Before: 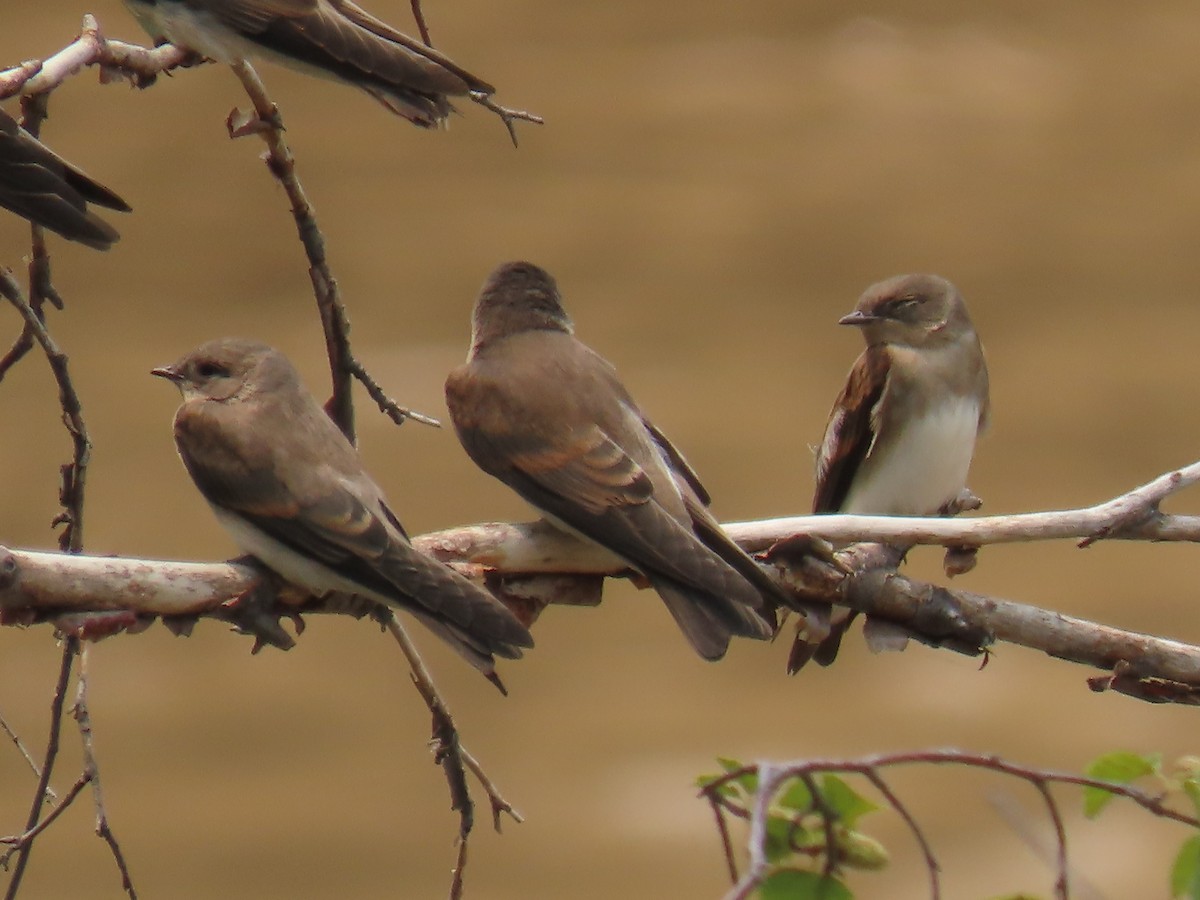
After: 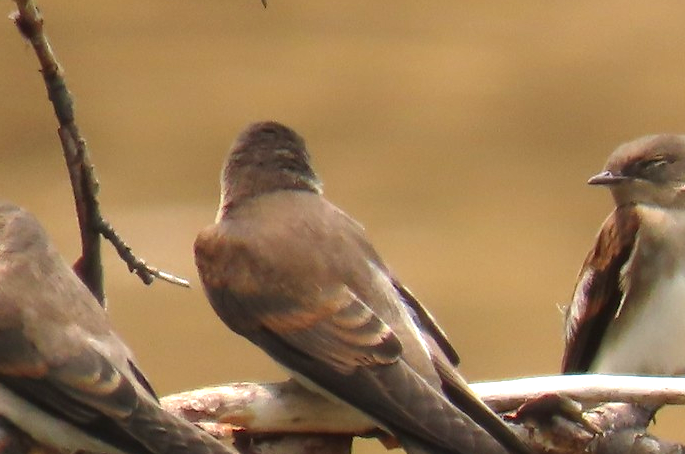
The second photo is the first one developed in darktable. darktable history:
tone equalizer: edges refinement/feathering 500, mask exposure compensation -1.57 EV, preserve details no
crop: left 20.95%, top 15.582%, right 21.92%, bottom 33.968%
contrast brightness saturation: brightness -0.099
exposure: exposure 0.997 EV, compensate exposure bias true, compensate highlight preservation false
